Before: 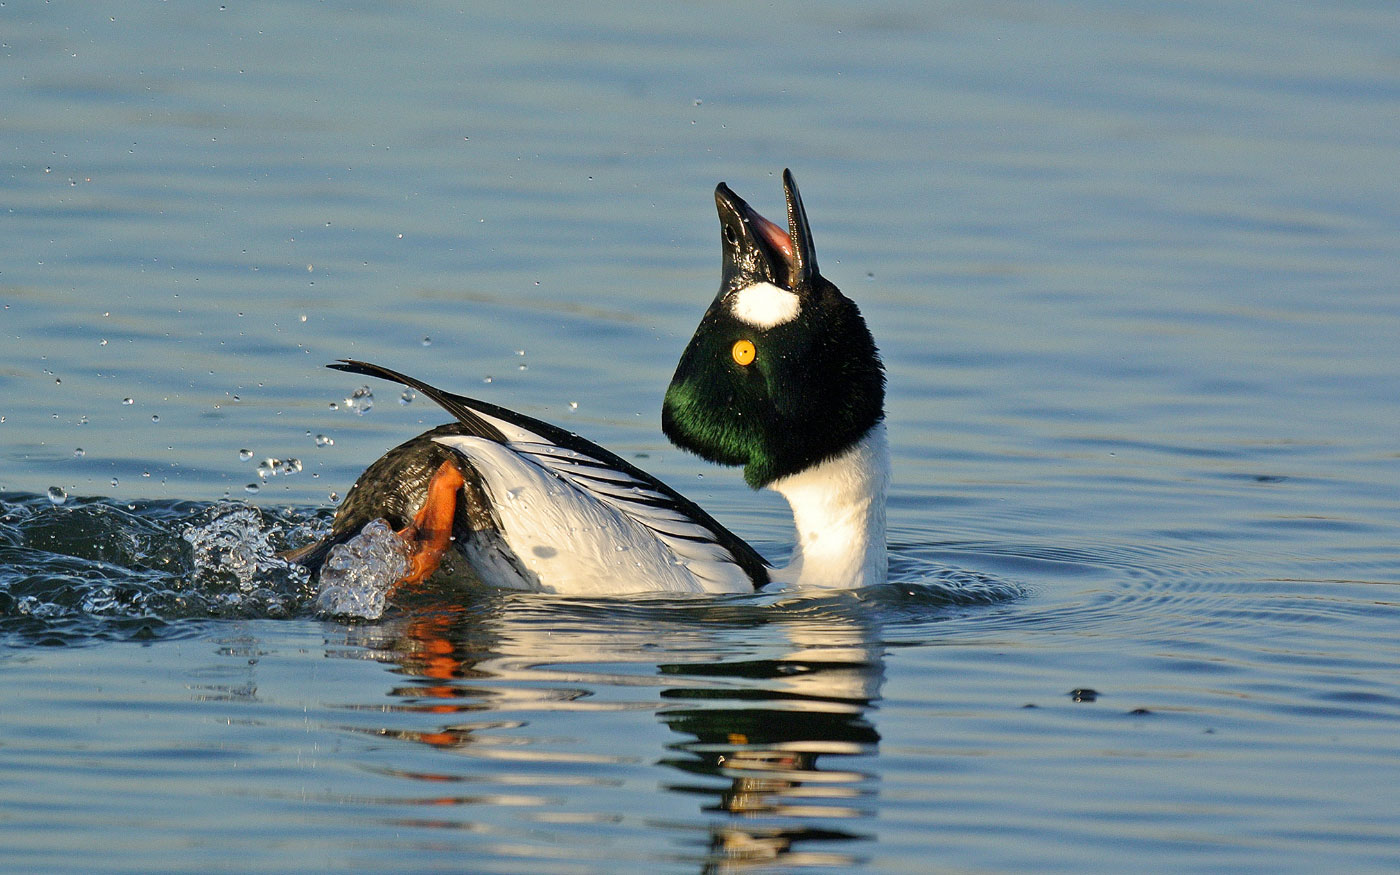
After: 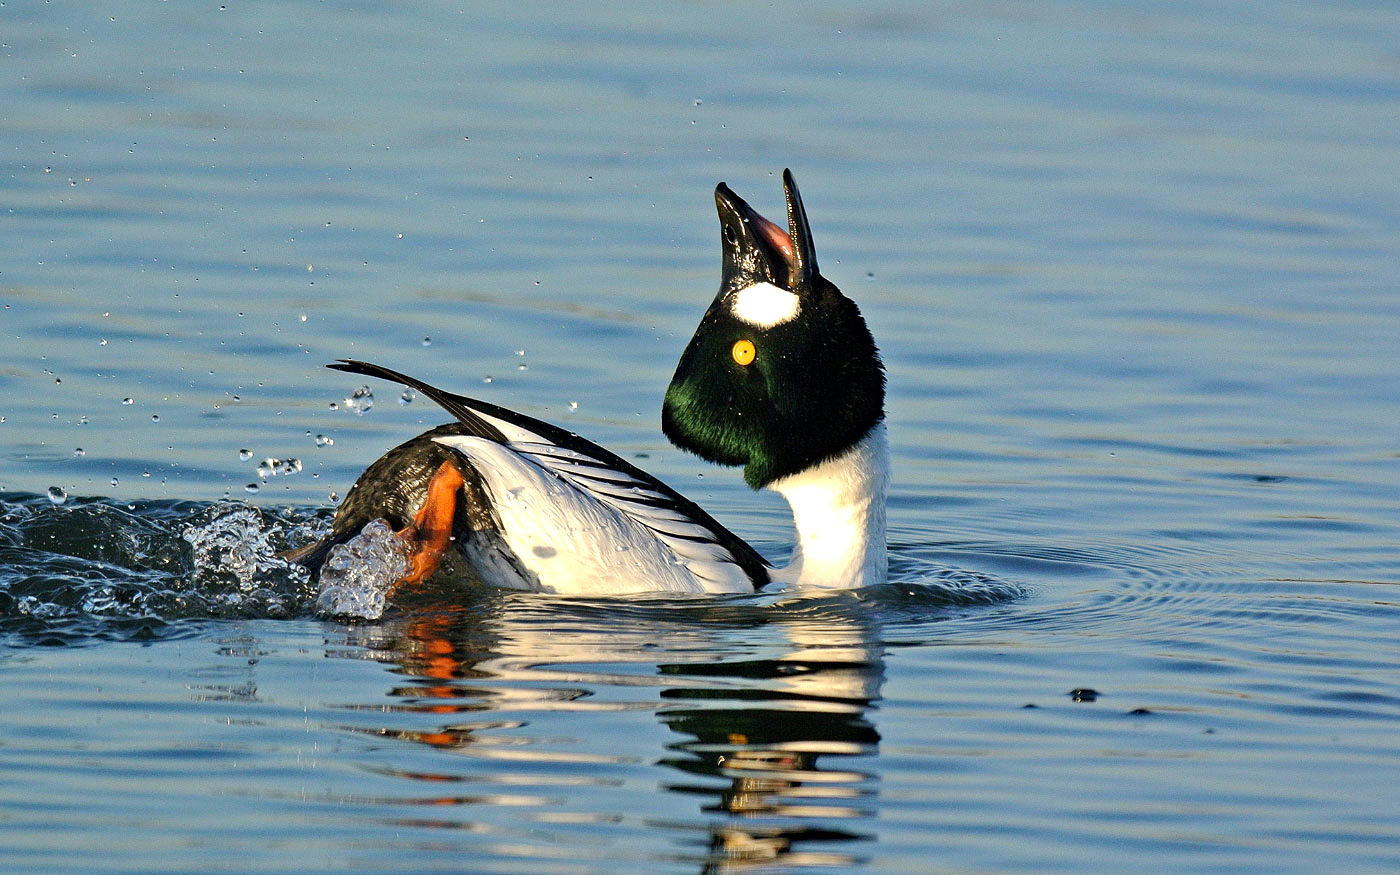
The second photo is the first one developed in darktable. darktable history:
tone equalizer: -8 EV -0.417 EV, -7 EV -0.389 EV, -6 EV -0.333 EV, -5 EV -0.222 EV, -3 EV 0.222 EV, -2 EV 0.333 EV, -1 EV 0.389 EV, +0 EV 0.417 EV, edges refinement/feathering 500, mask exposure compensation -1.57 EV, preserve details no
haze removal: compatibility mode true, adaptive false
